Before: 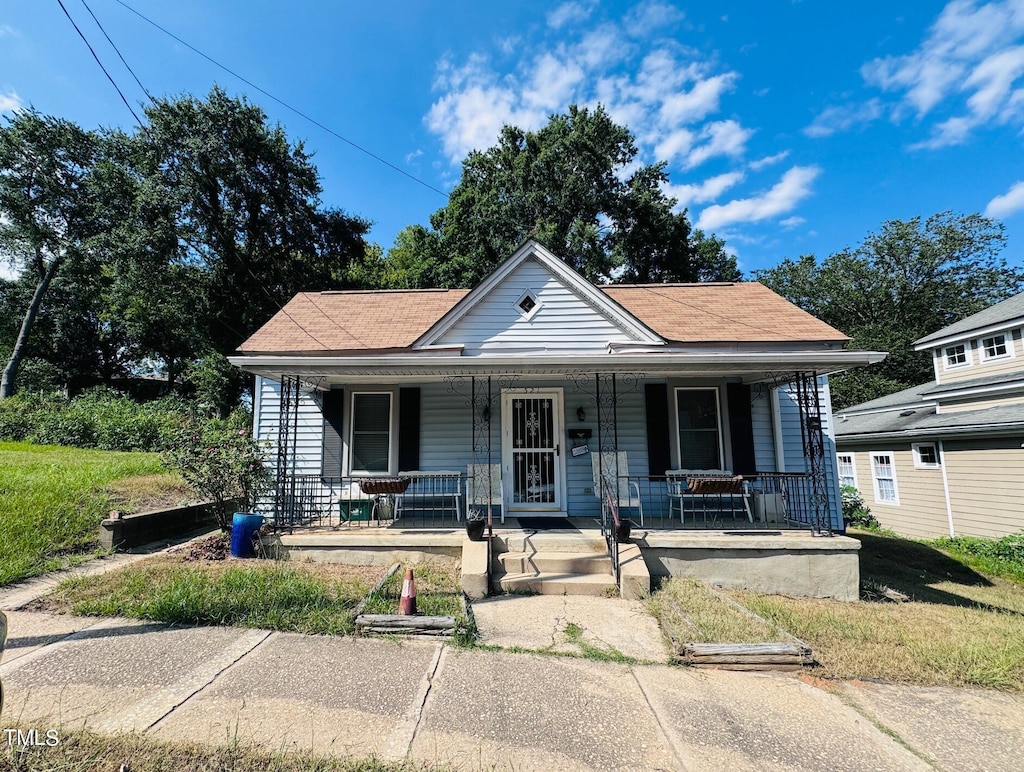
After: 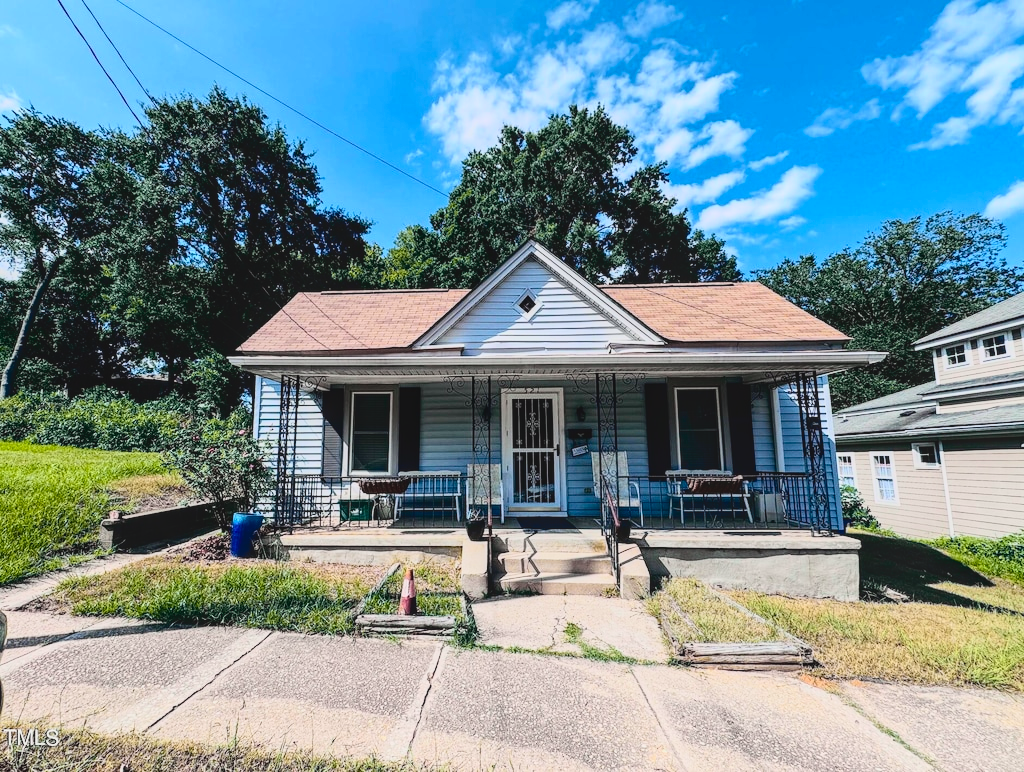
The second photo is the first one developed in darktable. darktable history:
local contrast: detail 110%
tone curve: curves: ch0 [(0, 0.031) (0.139, 0.084) (0.311, 0.278) (0.495, 0.544) (0.718, 0.816) (0.841, 0.909) (1, 0.967)]; ch1 [(0, 0) (0.272, 0.249) (0.388, 0.385) (0.469, 0.456) (0.495, 0.497) (0.538, 0.545) (0.578, 0.595) (0.707, 0.778) (1, 1)]; ch2 [(0, 0) (0.125, 0.089) (0.353, 0.329) (0.443, 0.408) (0.502, 0.499) (0.557, 0.531) (0.608, 0.631) (1, 1)], color space Lab, independent channels, preserve colors none
